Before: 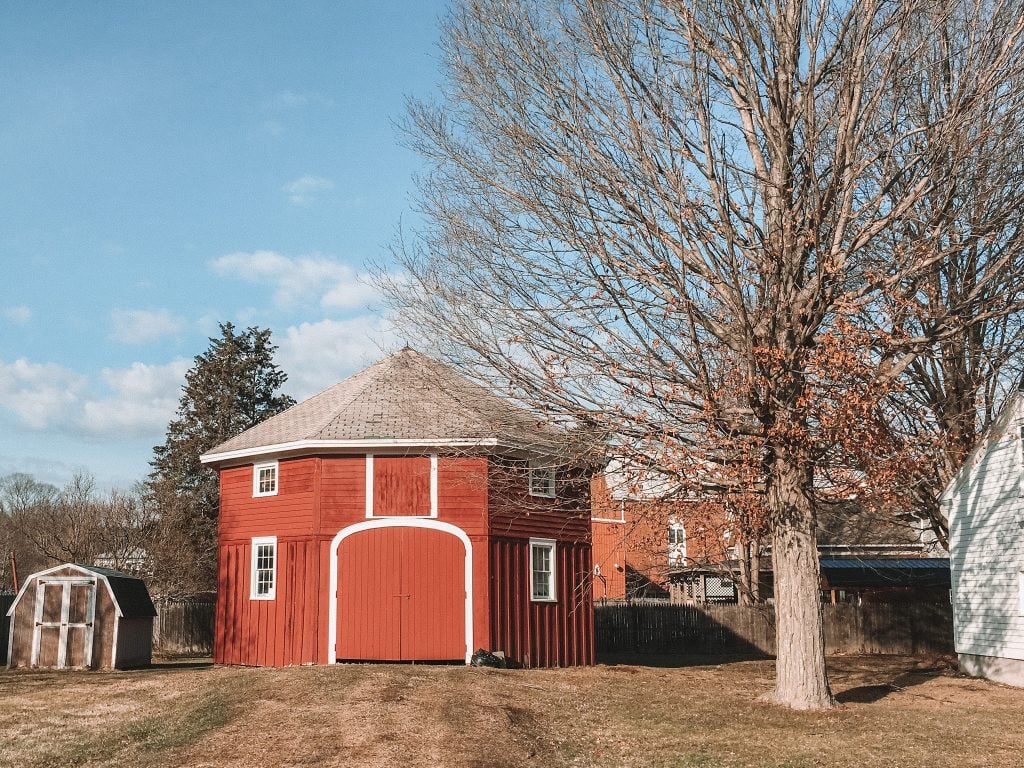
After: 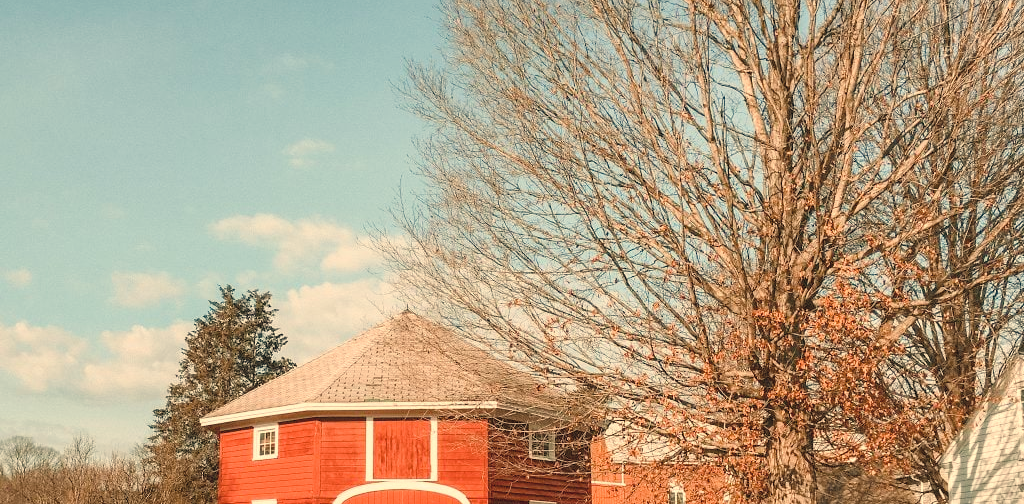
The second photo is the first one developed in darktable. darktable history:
white balance: red 1.138, green 0.996, blue 0.812
color balance rgb: perceptual saturation grading › global saturation 20%, perceptual saturation grading › highlights -25%, perceptual saturation grading › shadows 25%
contrast brightness saturation: brightness 0.15
crop and rotate: top 4.848%, bottom 29.503%
